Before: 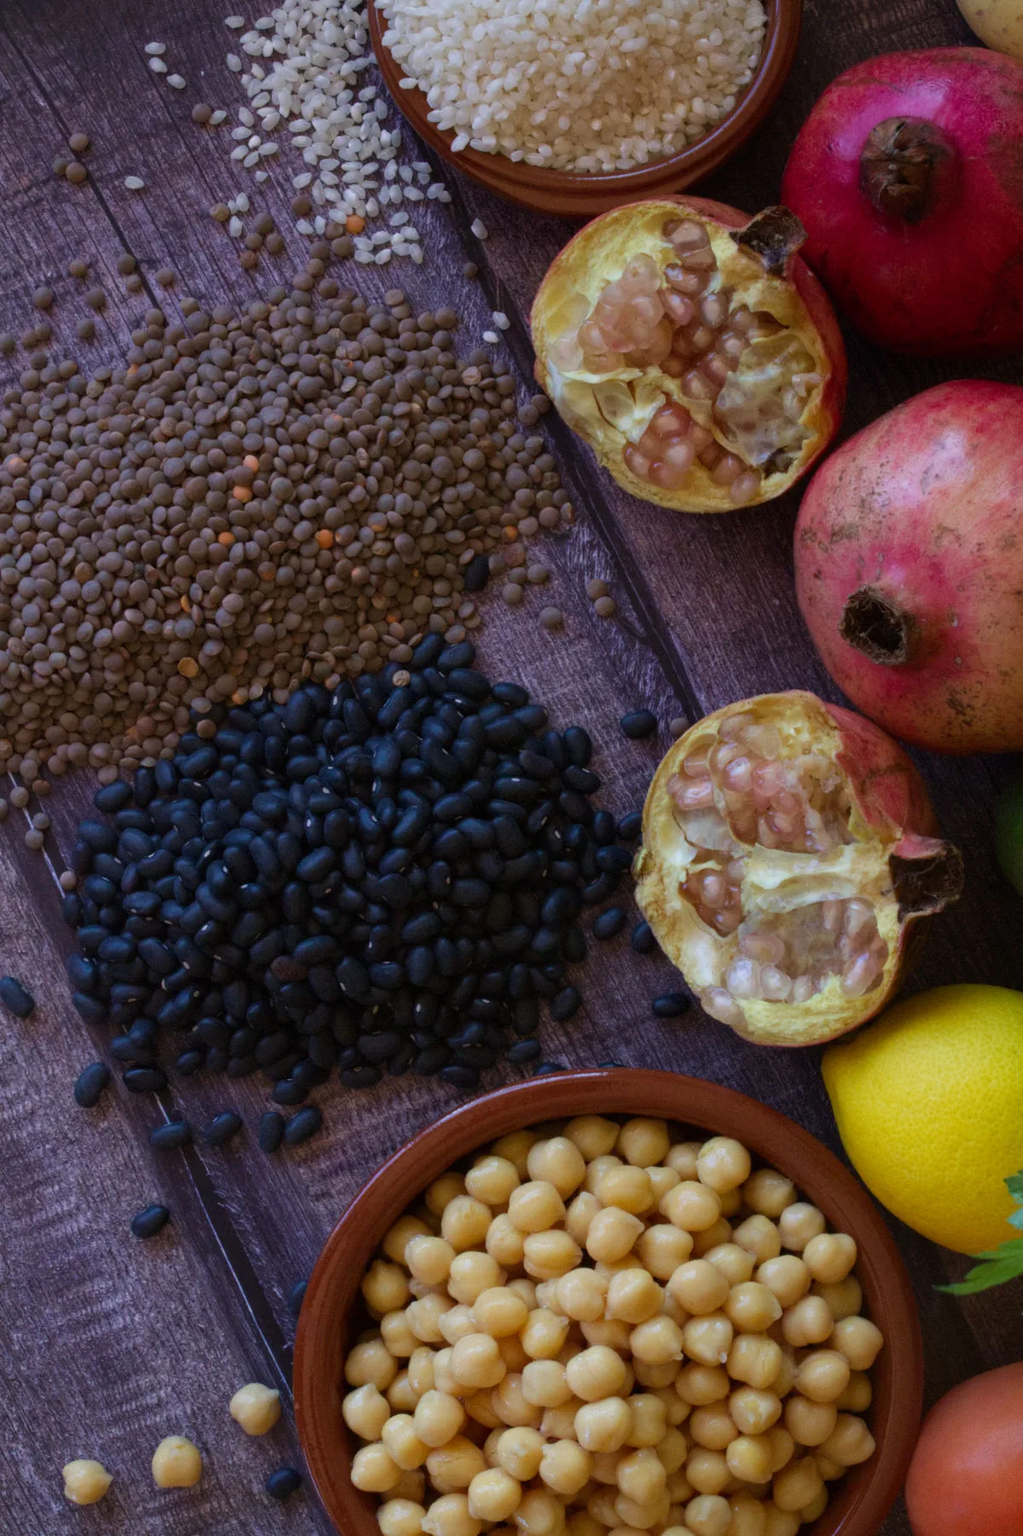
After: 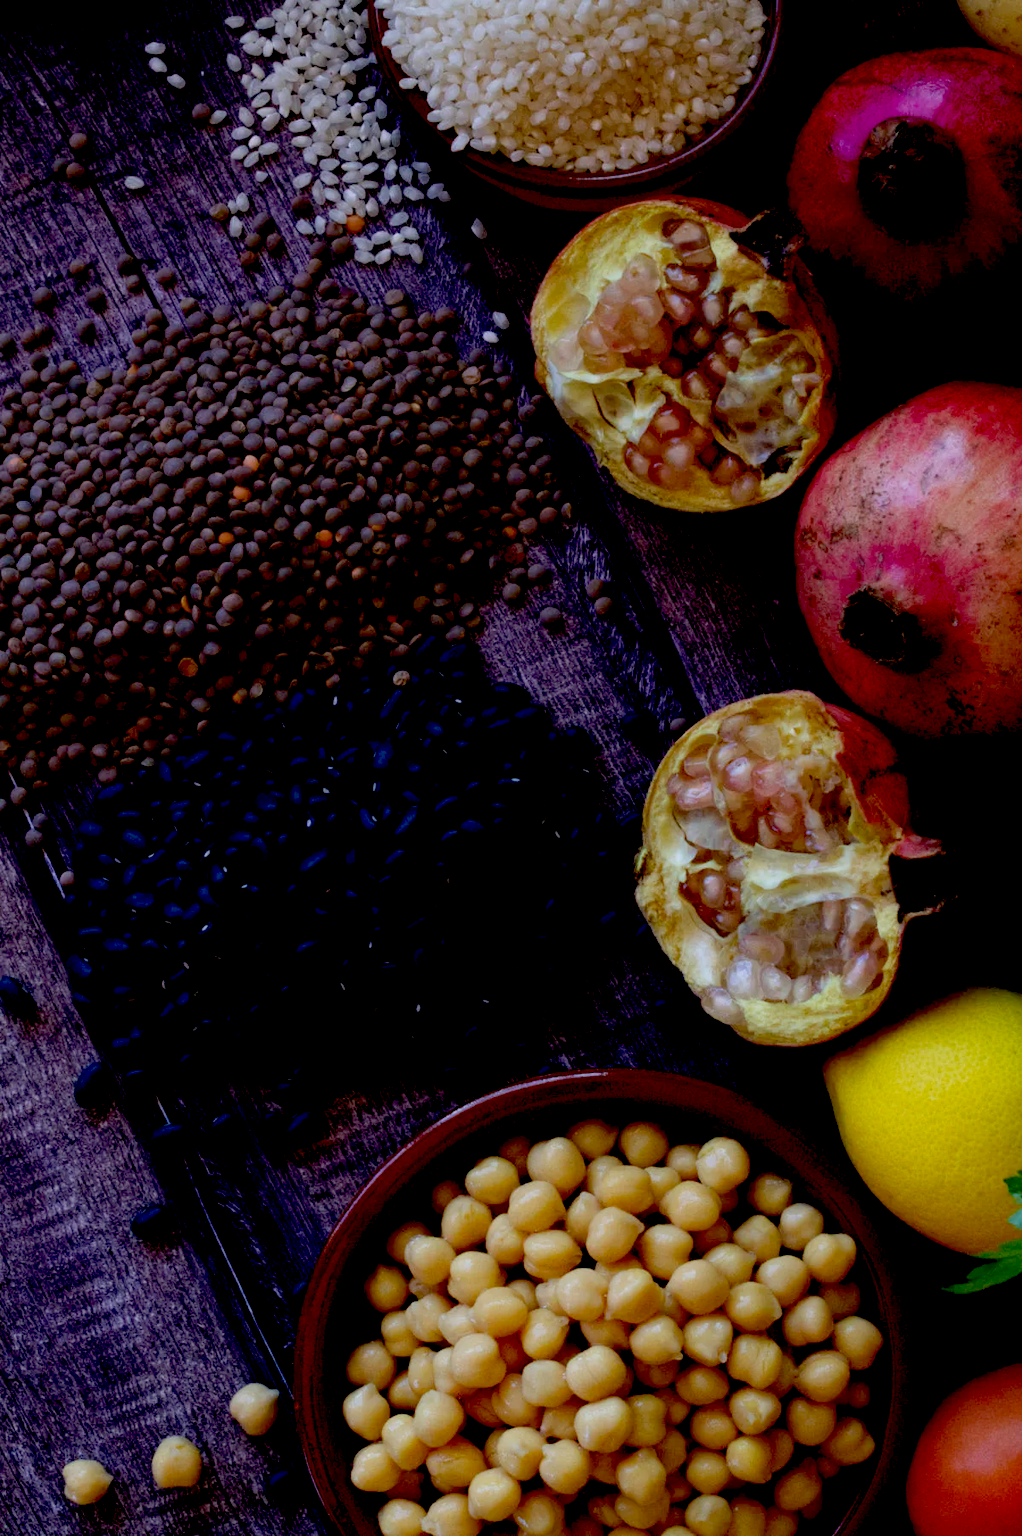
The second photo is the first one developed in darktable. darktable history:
exposure: black level correction 0.055, exposure -0.032 EV, compensate exposure bias true, compensate highlight preservation false
